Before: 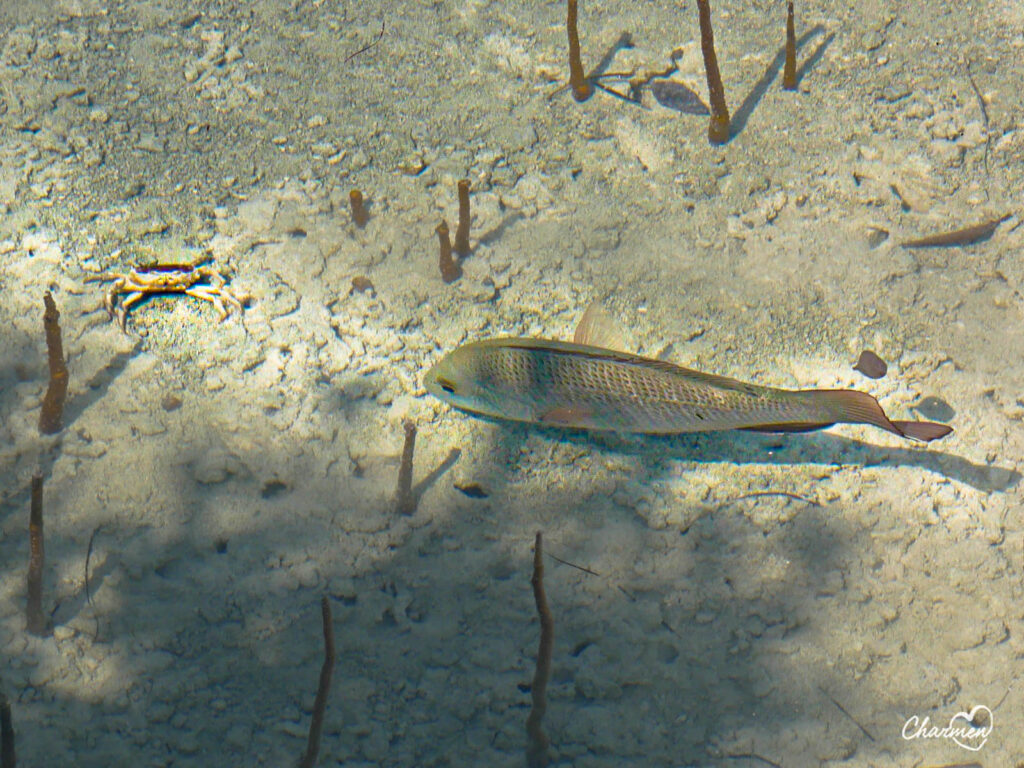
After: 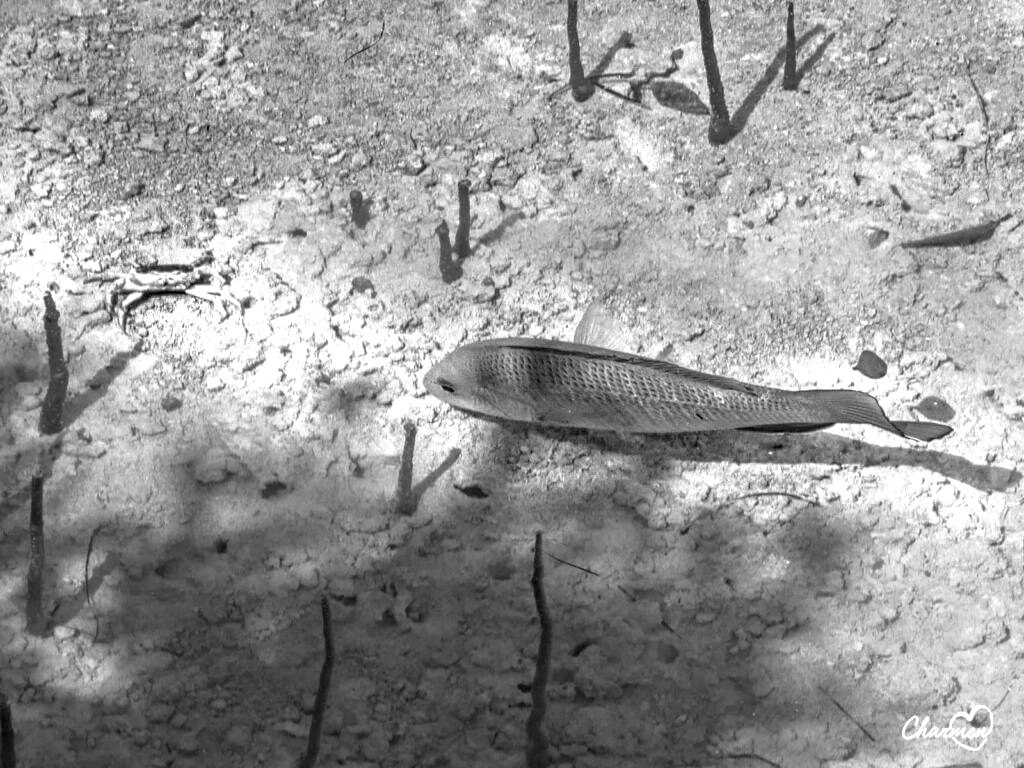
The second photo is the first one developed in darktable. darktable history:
exposure: compensate exposure bias true, compensate highlight preservation false
color correction: highlights a* -9.35, highlights b* -23.15
local contrast: detail 160%
monochrome: on, module defaults
